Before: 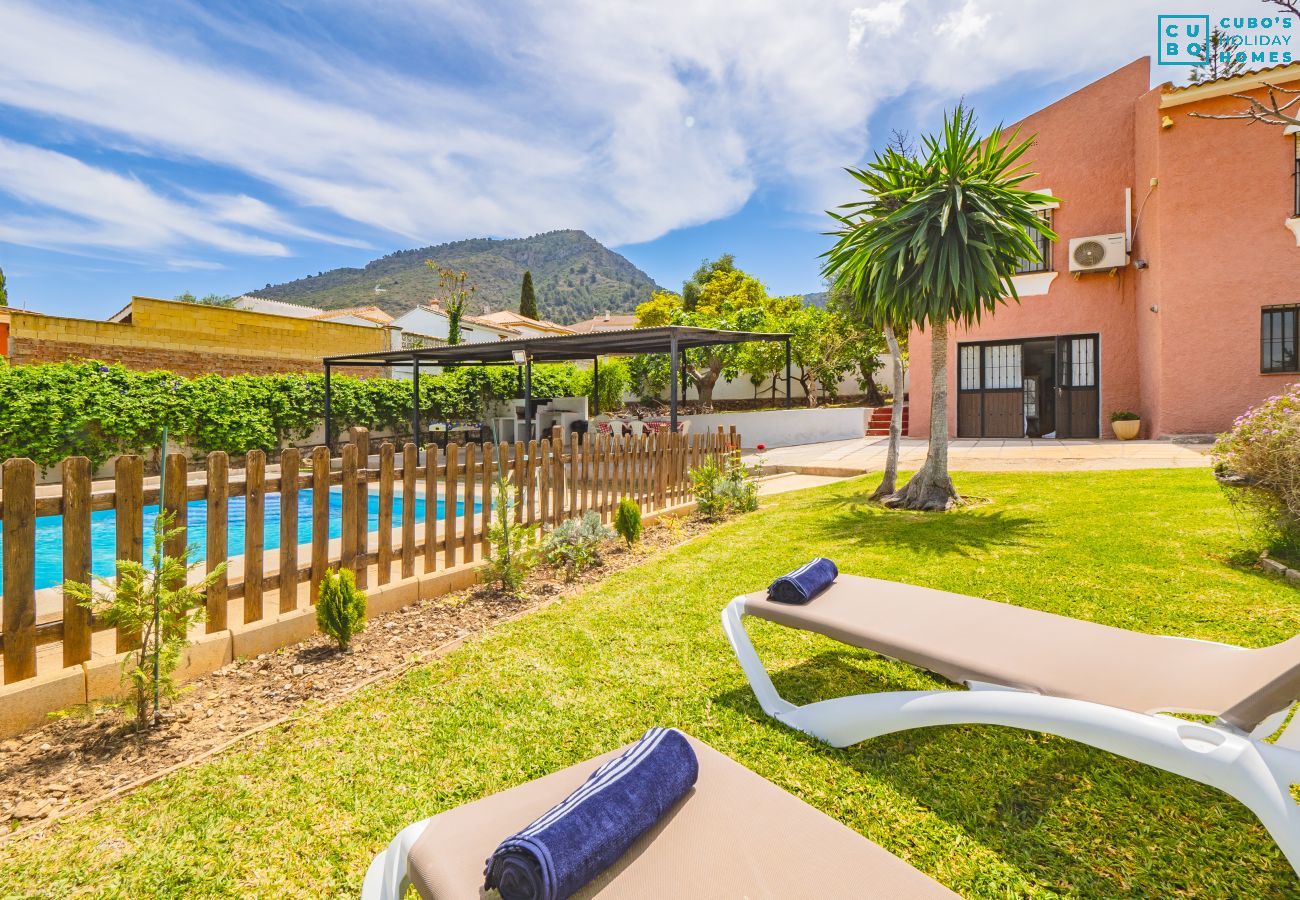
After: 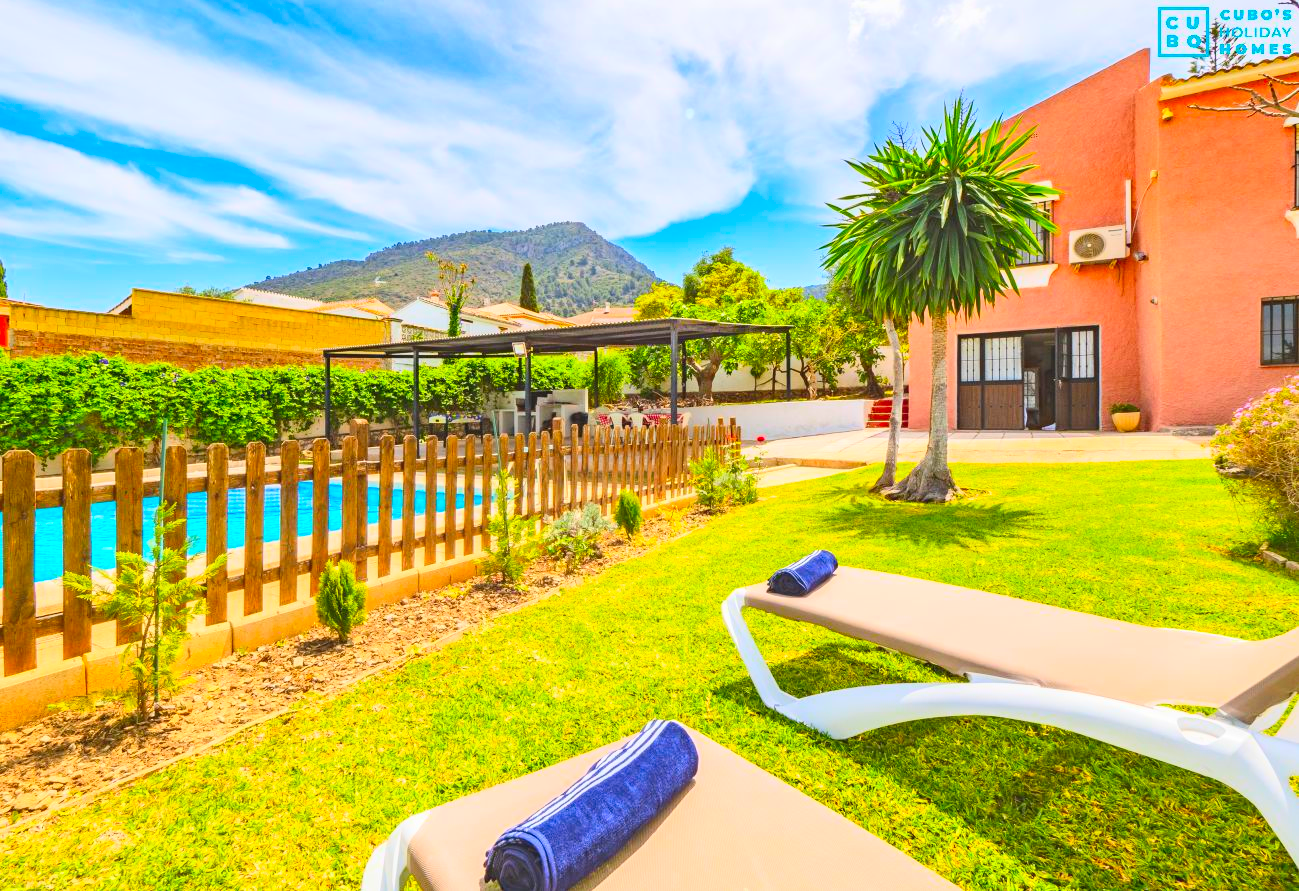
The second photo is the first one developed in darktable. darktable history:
crop: top 0.901%, right 0.051%
contrast brightness saturation: contrast 0.201, brightness 0.196, saturation 0.803
